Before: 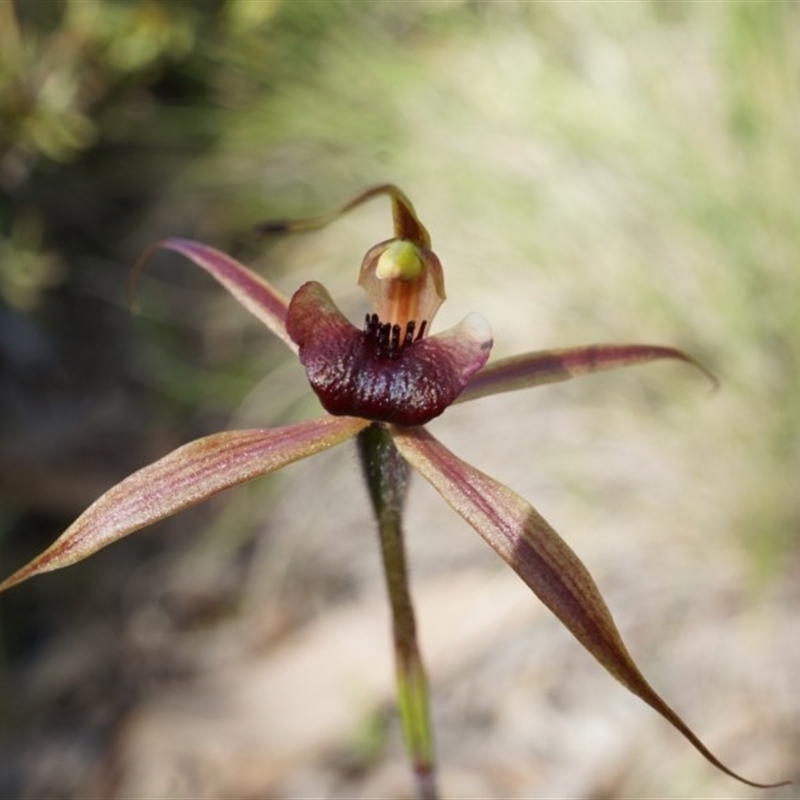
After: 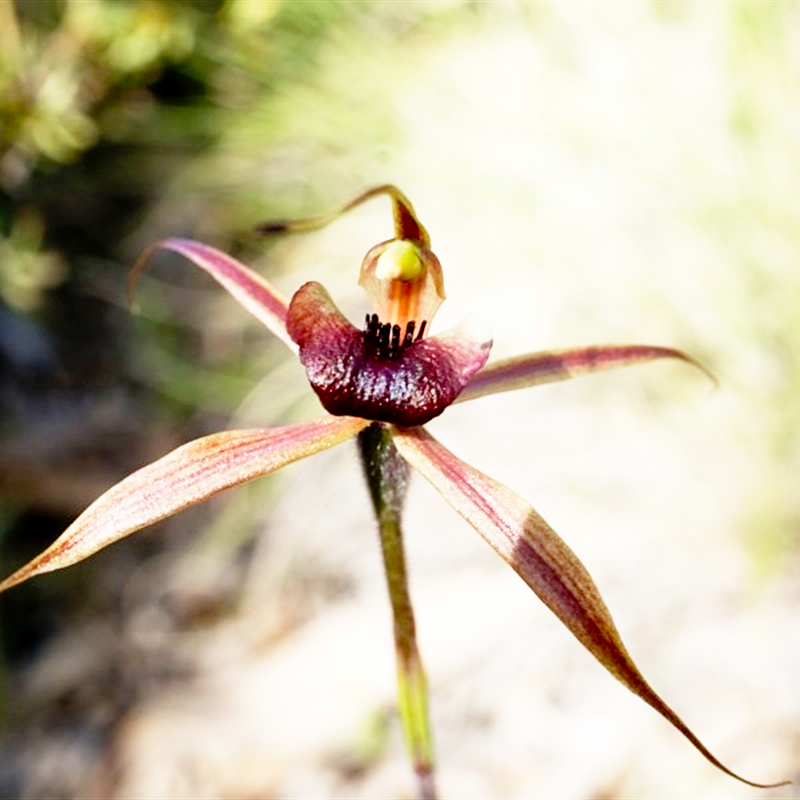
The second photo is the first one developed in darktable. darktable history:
exposure: black level correction 0.007, exposure 0.098 EV, compensate highlight preservation false
sharpen: amount 0.21
base curve: curves: ch0 [(0, 0) (0.012, 0.01) (0.073, 0.168) (0.31, 0.711) (0.645, 0.957) (1, 1)], preserve colors none
